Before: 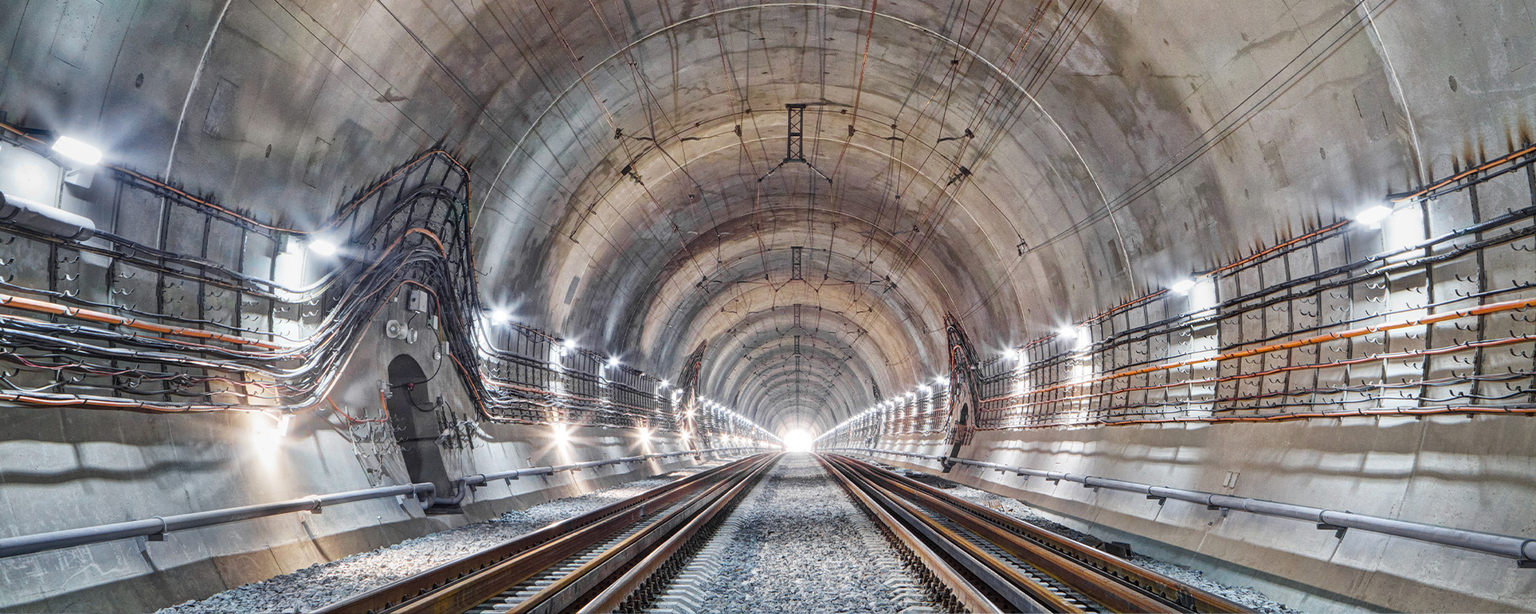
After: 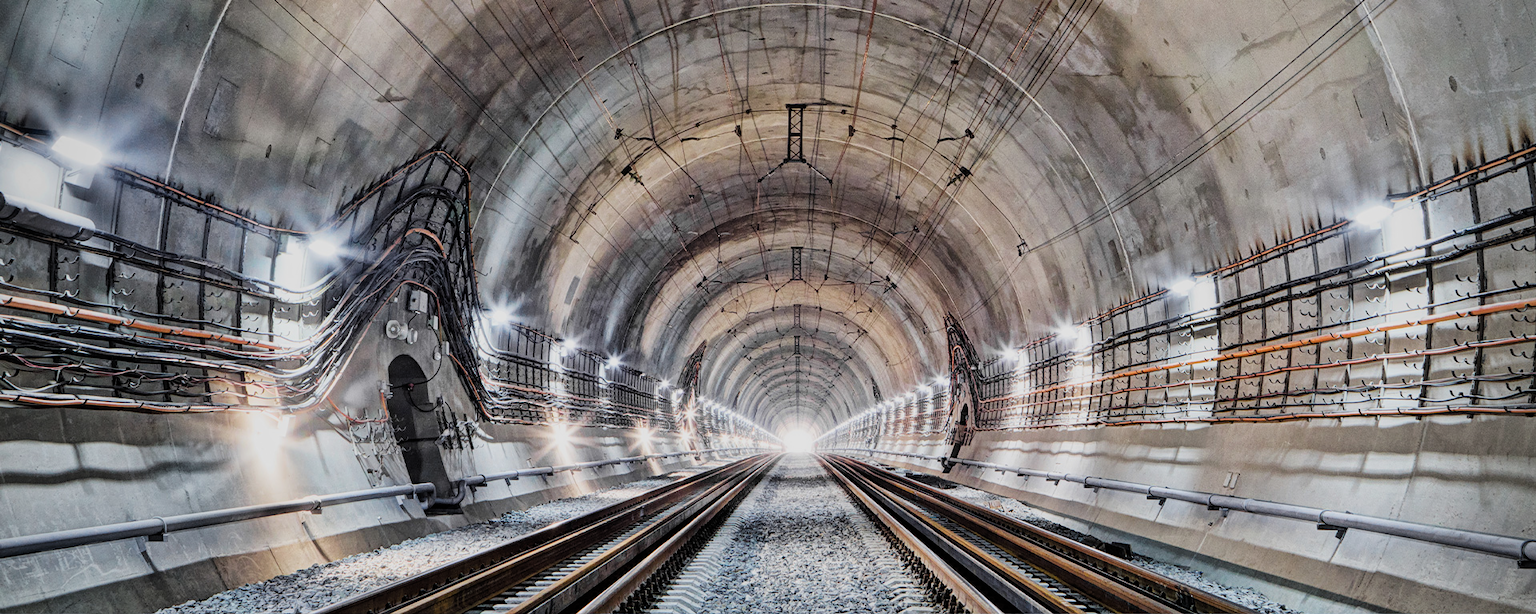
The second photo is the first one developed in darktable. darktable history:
filmic rgb: black relative exposure -7.5 EV, white relative exposure 4.99 EV, hardness 3.32, contrast 1.297, color science v4 (2020)
vignetting: fall-off radius 61.05%
